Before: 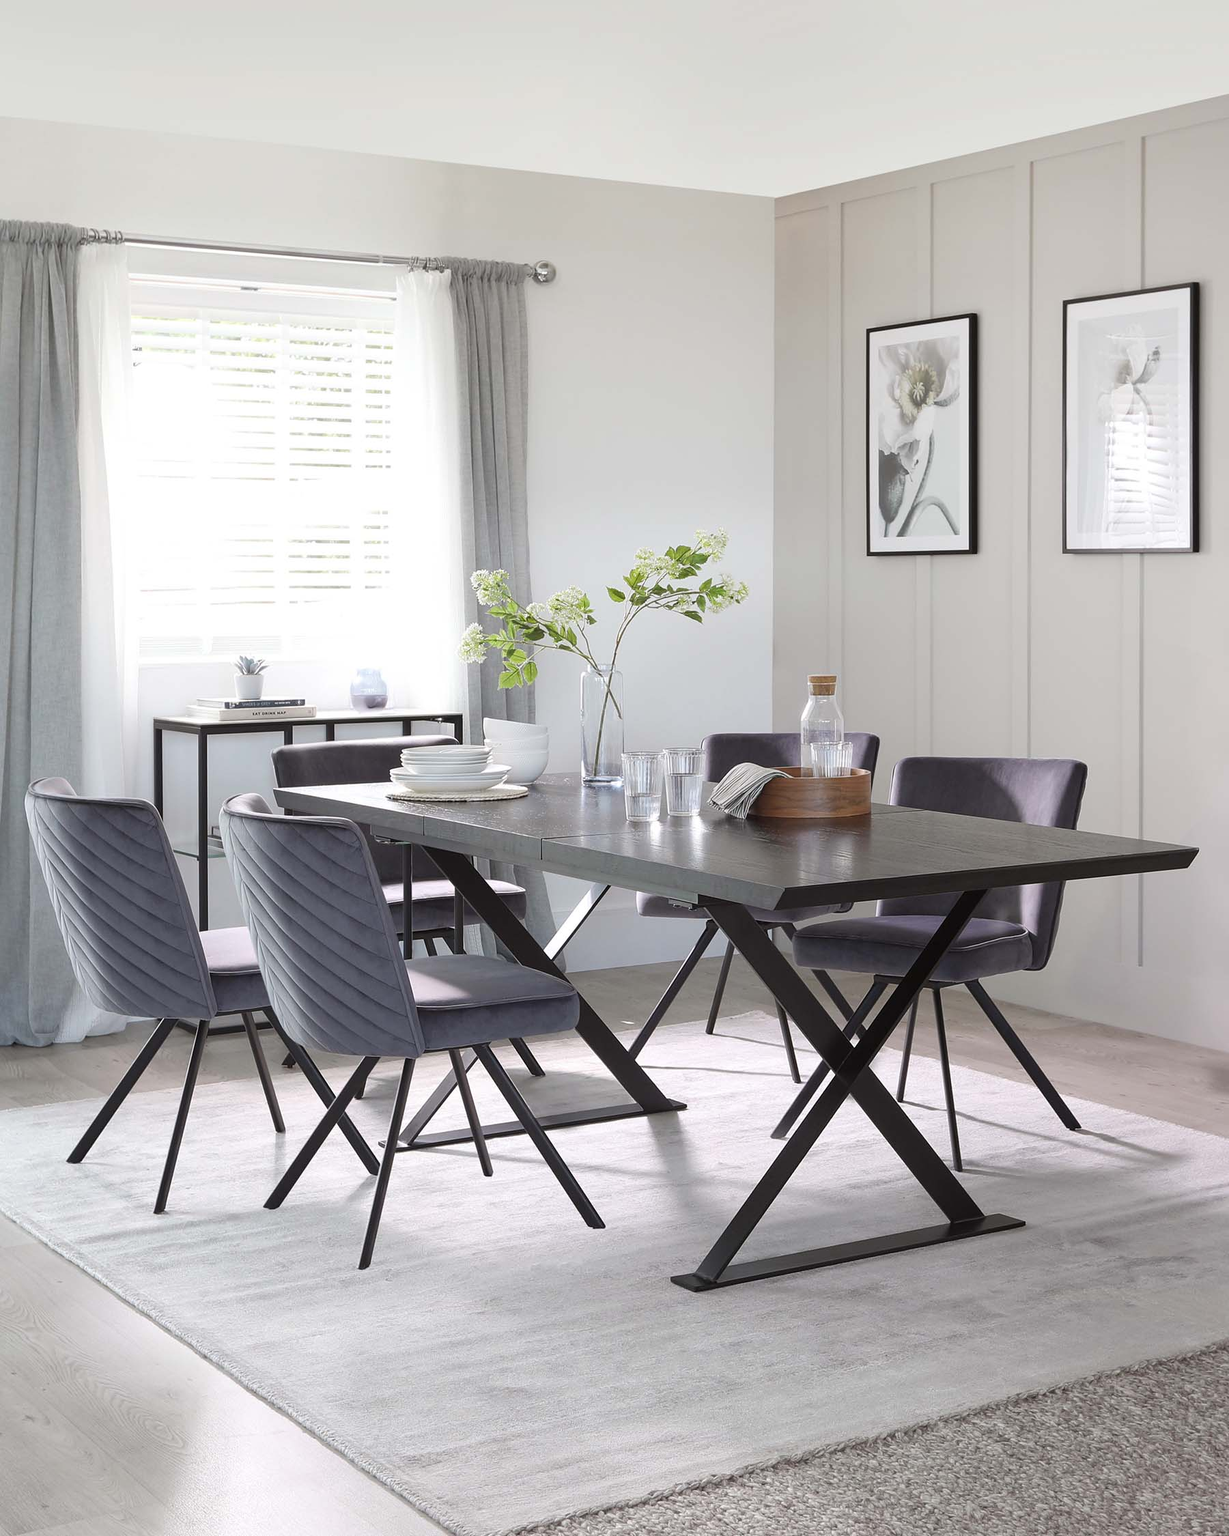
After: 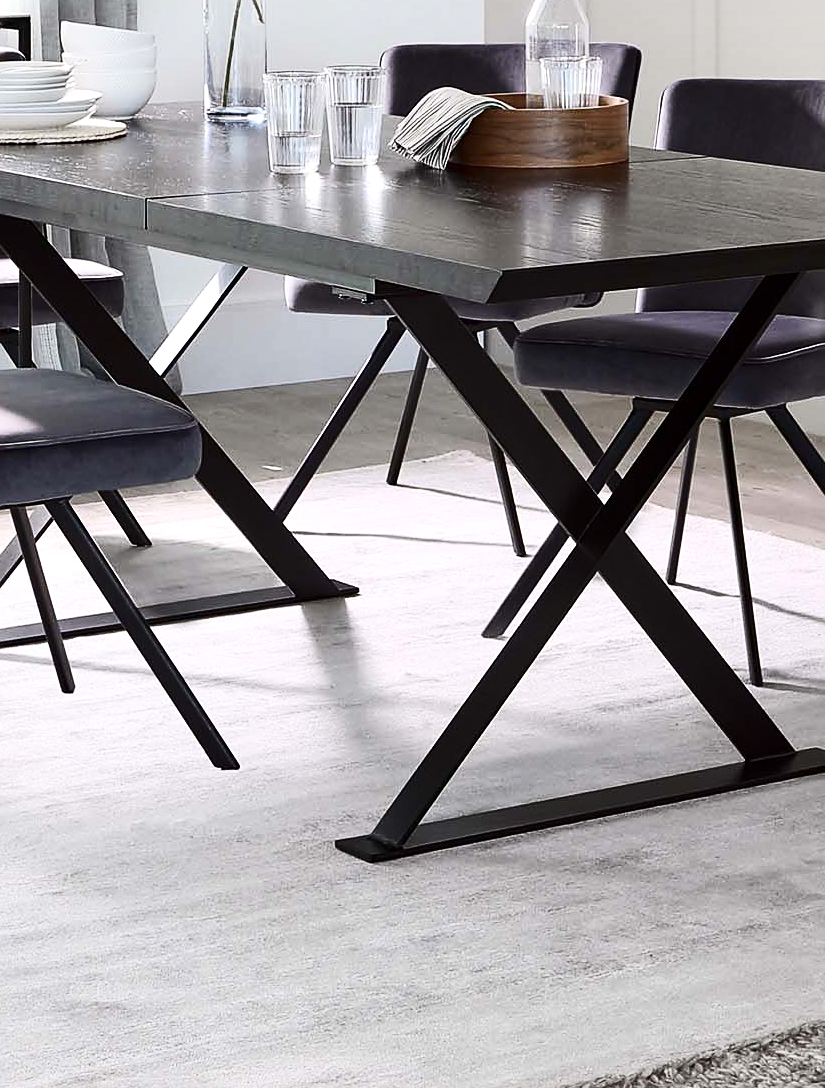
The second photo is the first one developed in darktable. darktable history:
crop: left 35.976%, top 45.819%, right 18.162%, bottom 5.807%
contrast brightness saturation: contrast 0.28
contrast equalizer: octaves 7, y [[0.6 ×6], [0.55 ×6], [0 ×6], [0 ×6], [0 ×6]], mix 0.3
sharpen: radius 1.864, amount 0.398, threshold 1.271
